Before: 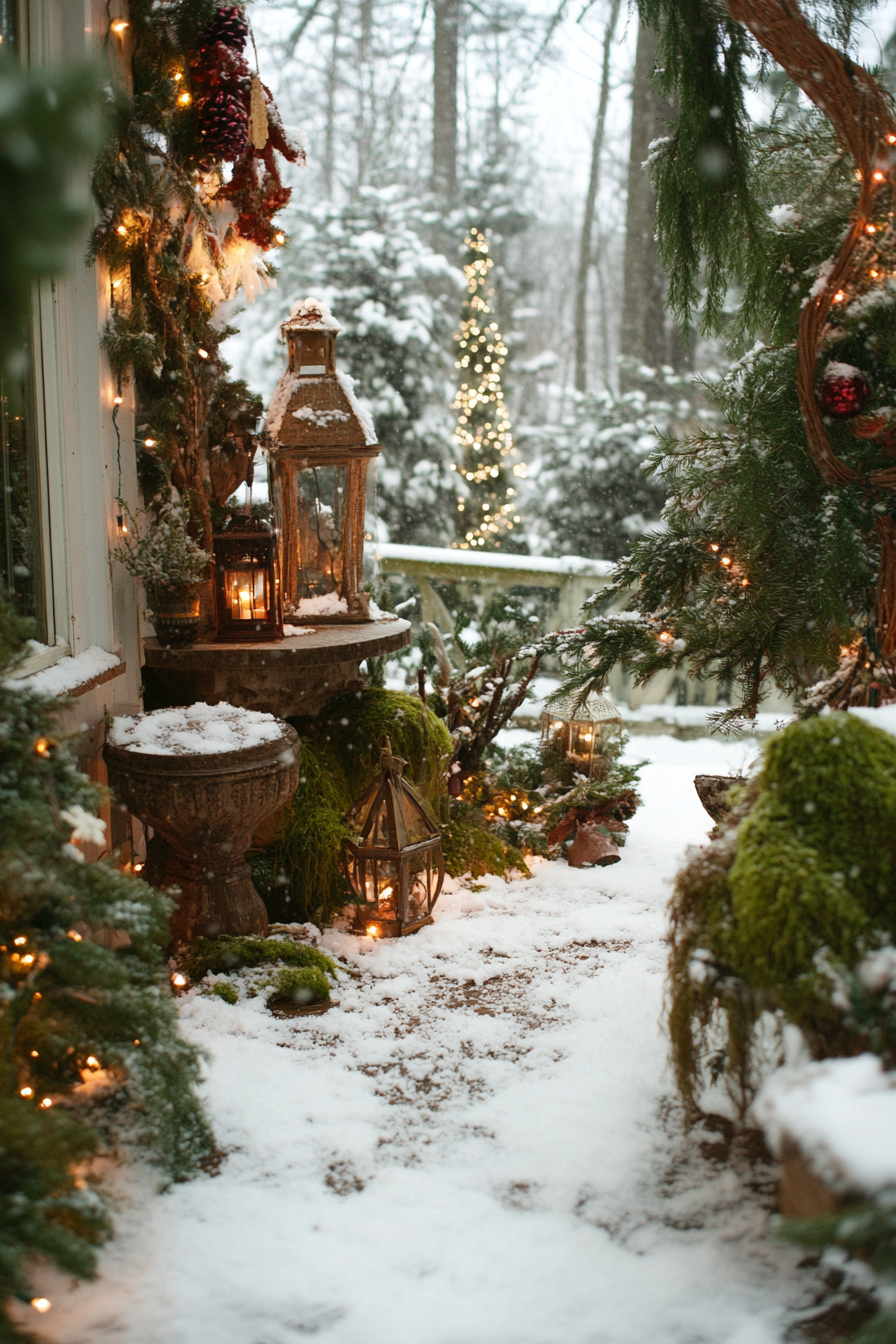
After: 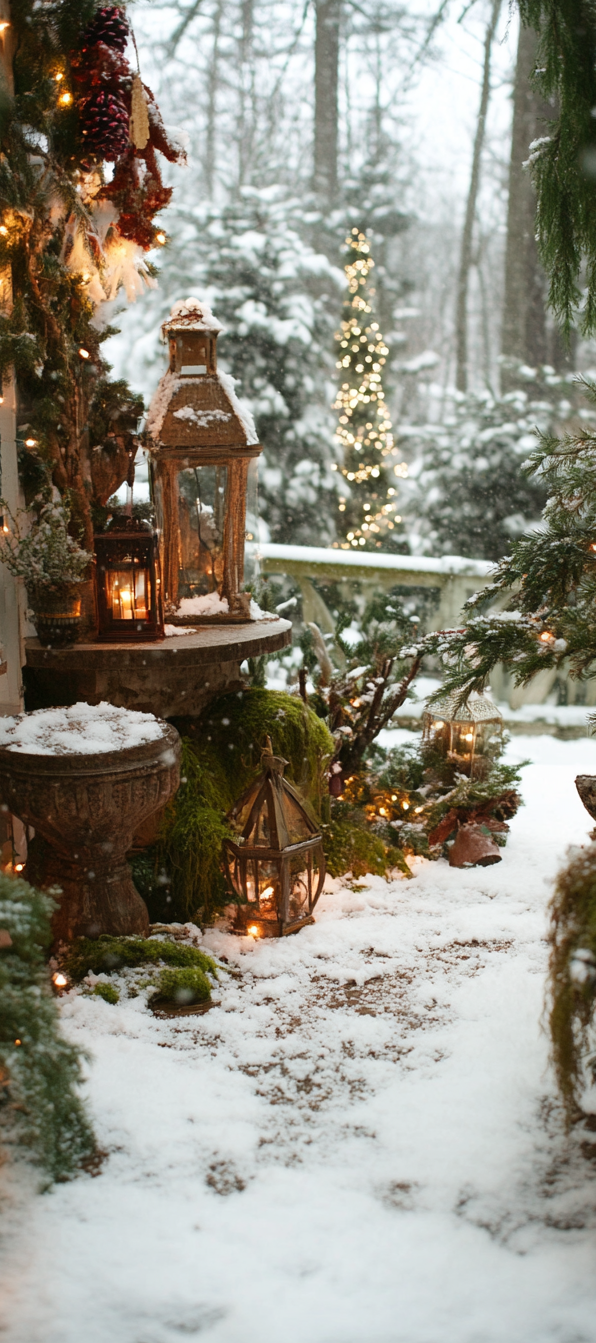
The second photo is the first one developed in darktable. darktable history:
crop and rotate: left 13.365%, right 20.03%
